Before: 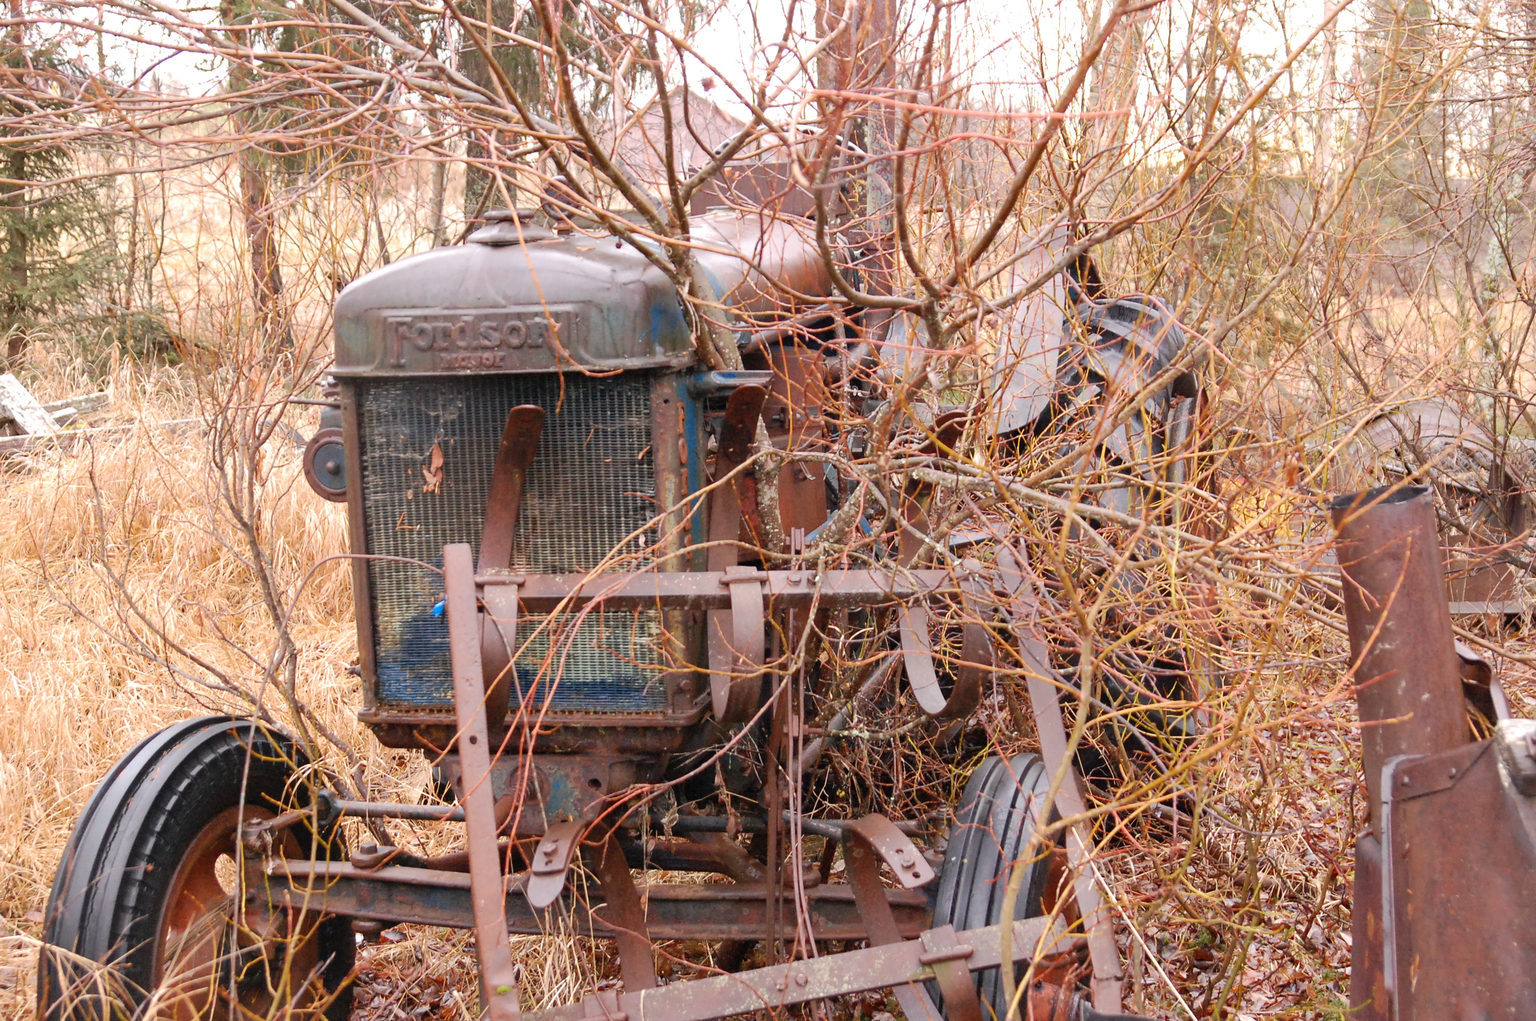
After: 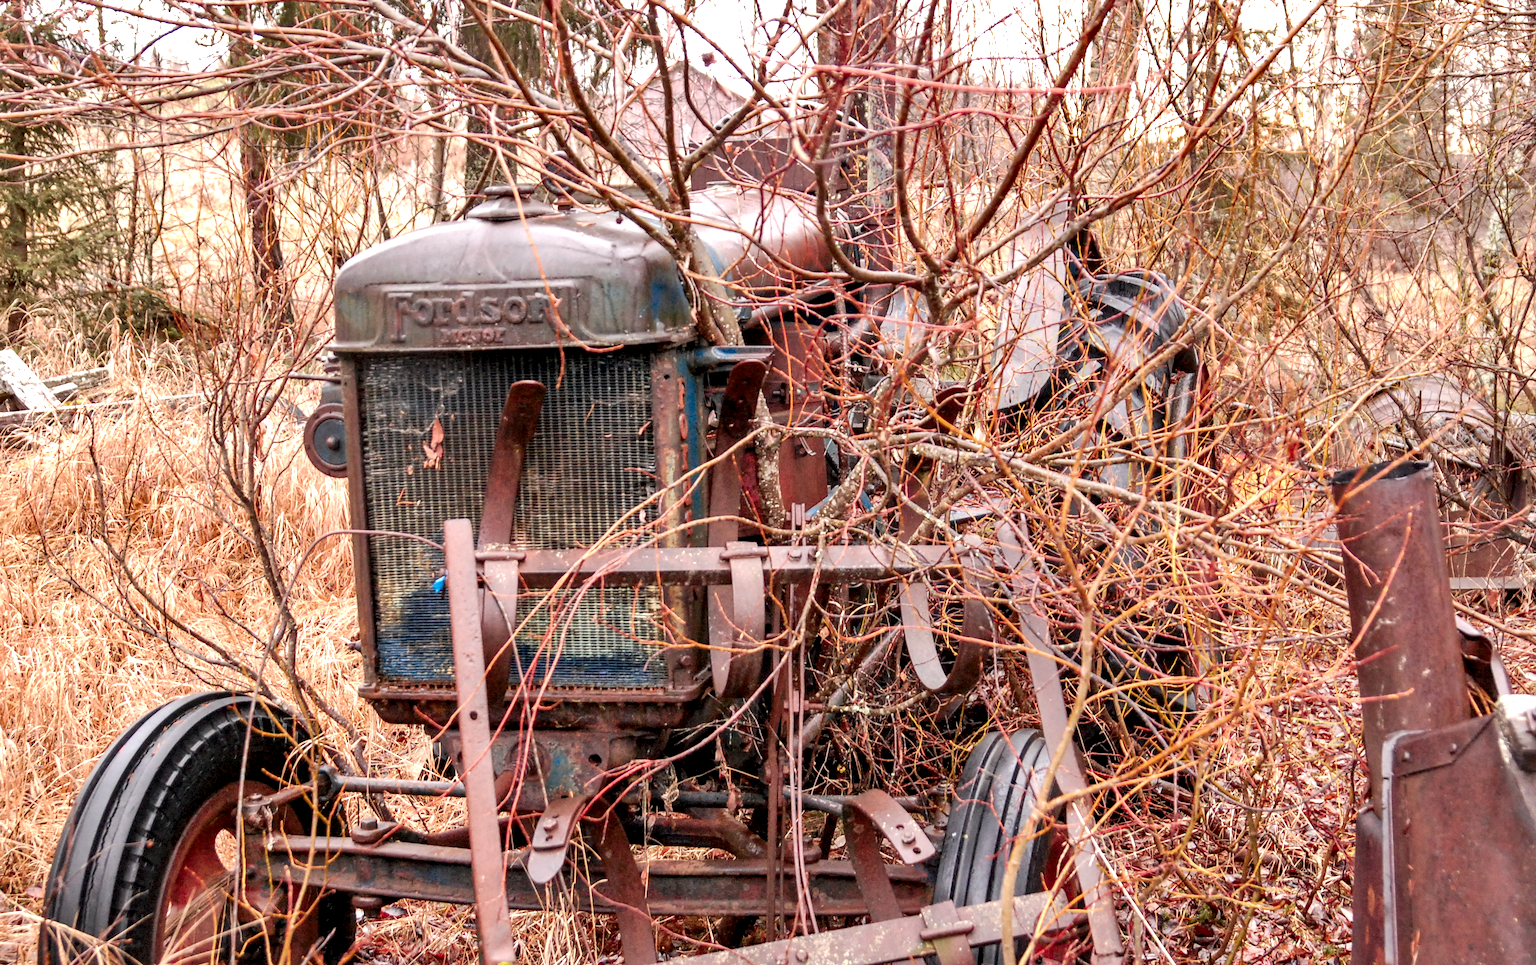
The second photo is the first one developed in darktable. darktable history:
crop and rotate: top 2.479%, bottom 3.018%
levels: levels [0, 0.492, 0.984]
color zones: curves: ch1 [(0.239, 0.552) (0.75, 0.5)]; ch2 [(0.25, 0.462) (0.749, 0.457)], mix 25.94%
color calibration: x 0.342, y 0.356, temperature 5122 K
local contrast: highlights 60%, shadows 60%, detail 160%
shadows and highlights: low approximation 0.01, soften with gaussian
